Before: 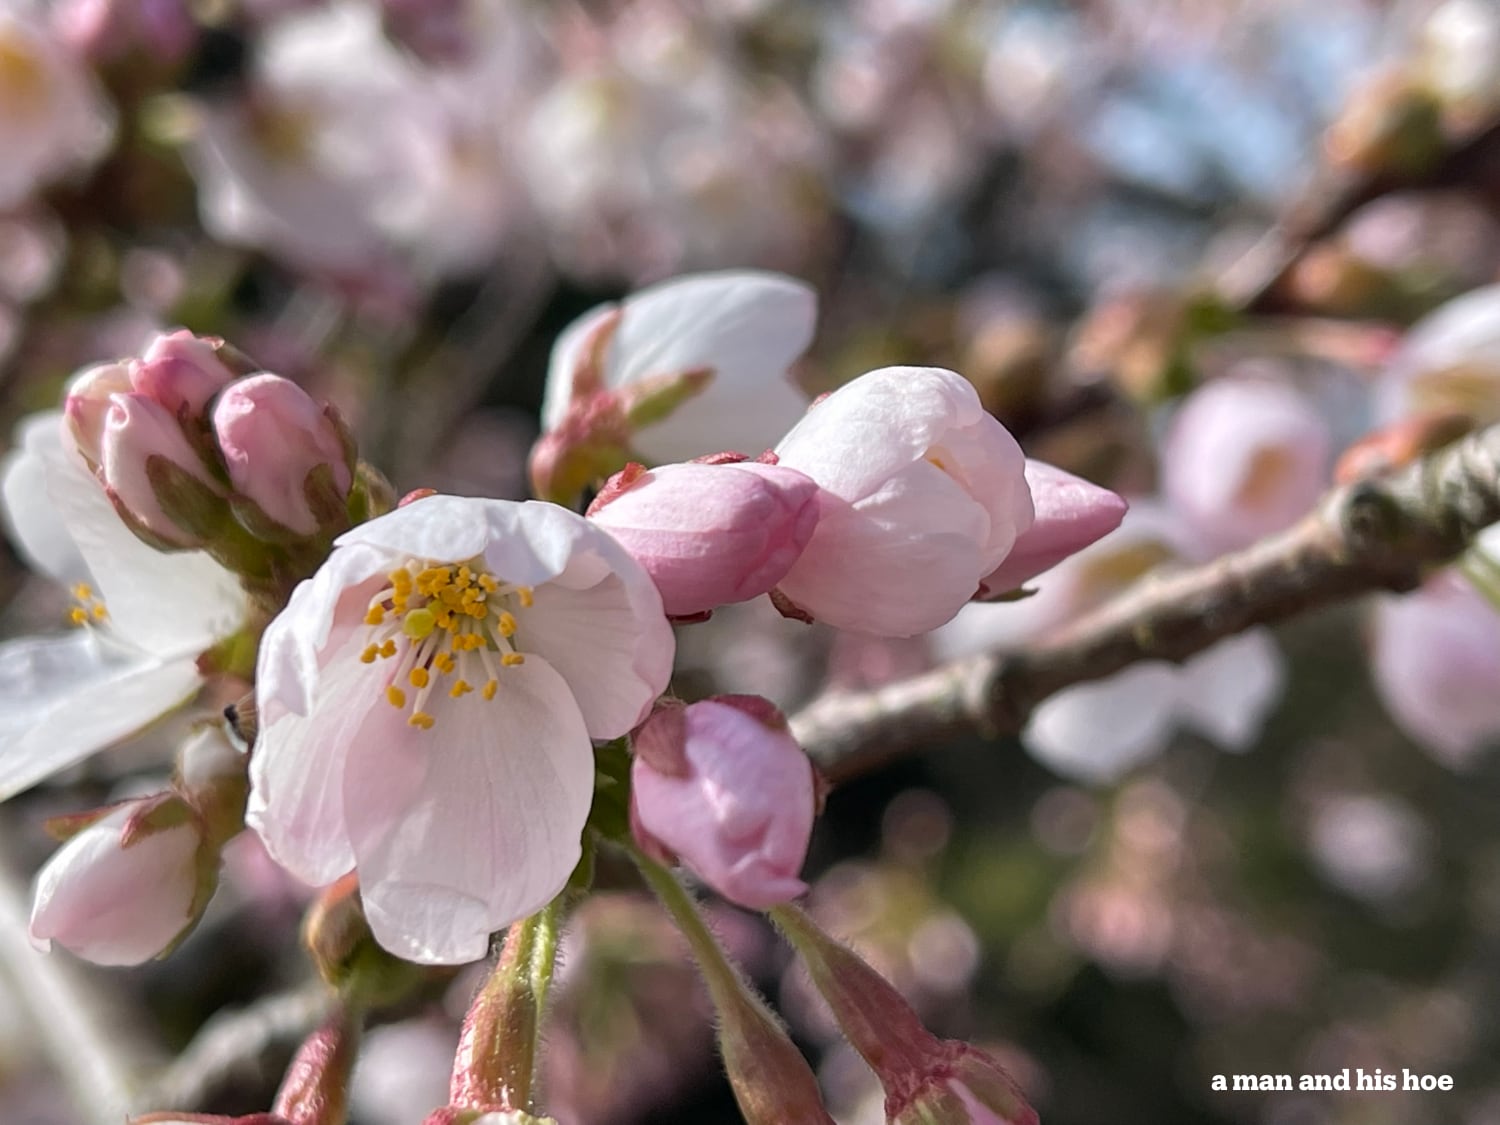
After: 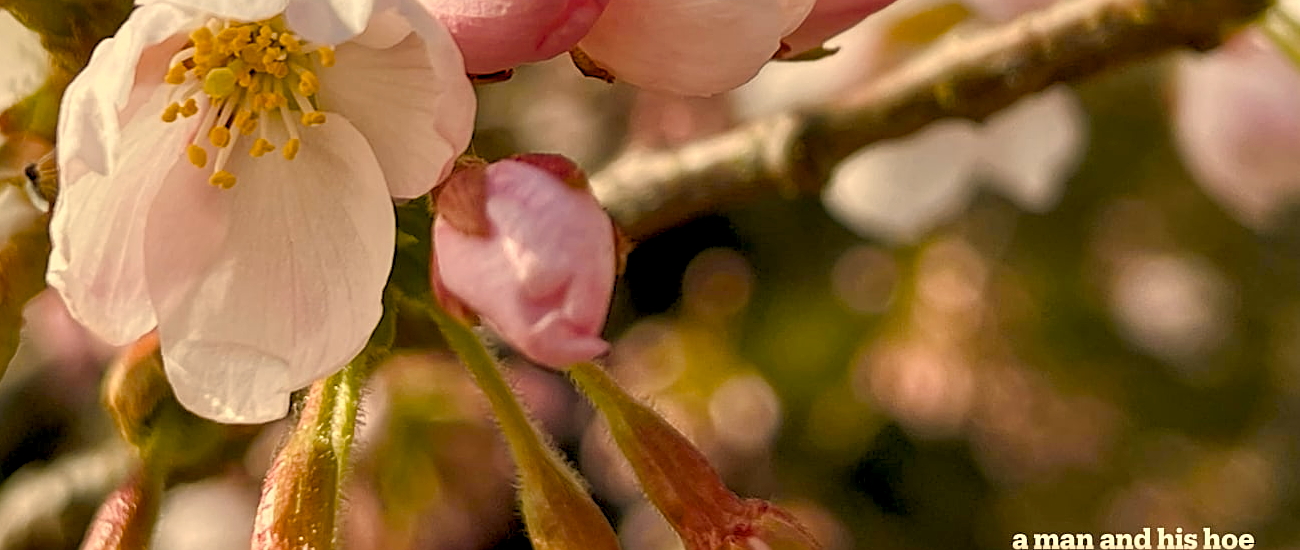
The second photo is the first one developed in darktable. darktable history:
white balance: red 1.138, green 0.996, blue 0.812
color contrast: green-magenta contrast 0.8, blue-yellow contrast 1.1, unbound 0
crop and rotate: left 13.306%, top 48.129%, bottom 2.928%
local contrast: highlights 100%, shadows 100%, detail 120%, midtone range 0.2
sharpen: on, module defaults
color balance rgb: global offset › luminance -0.5%, perceptual saturation grading › highlights -17.77%, perceptual saturation grading › mid-tones 33.1%, perceptual saturation grading › shadows 50.52%, perceptual brilliance grading › highlights 10.8%, perceptual brilliance grading › shadows -10.8%, global vibrance 24.22%, contrast -25%
